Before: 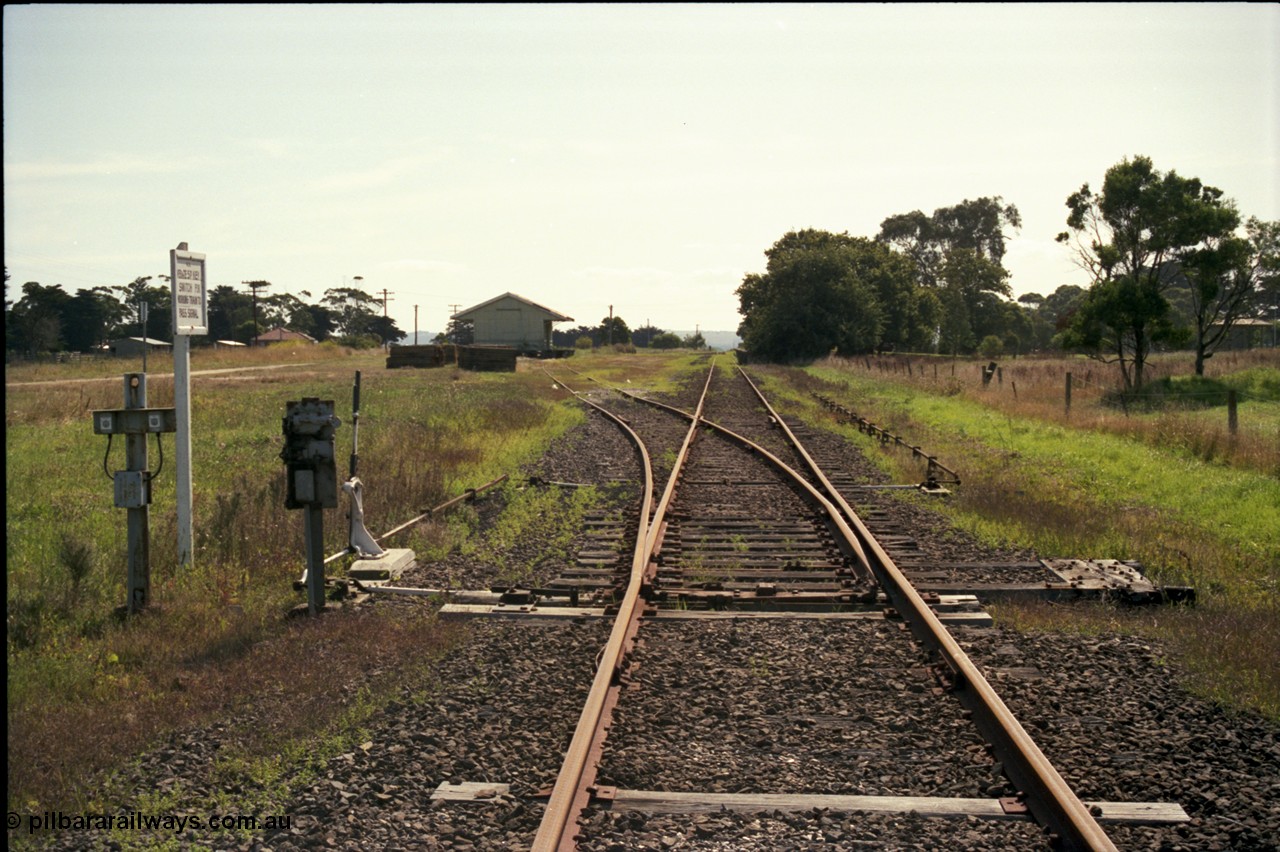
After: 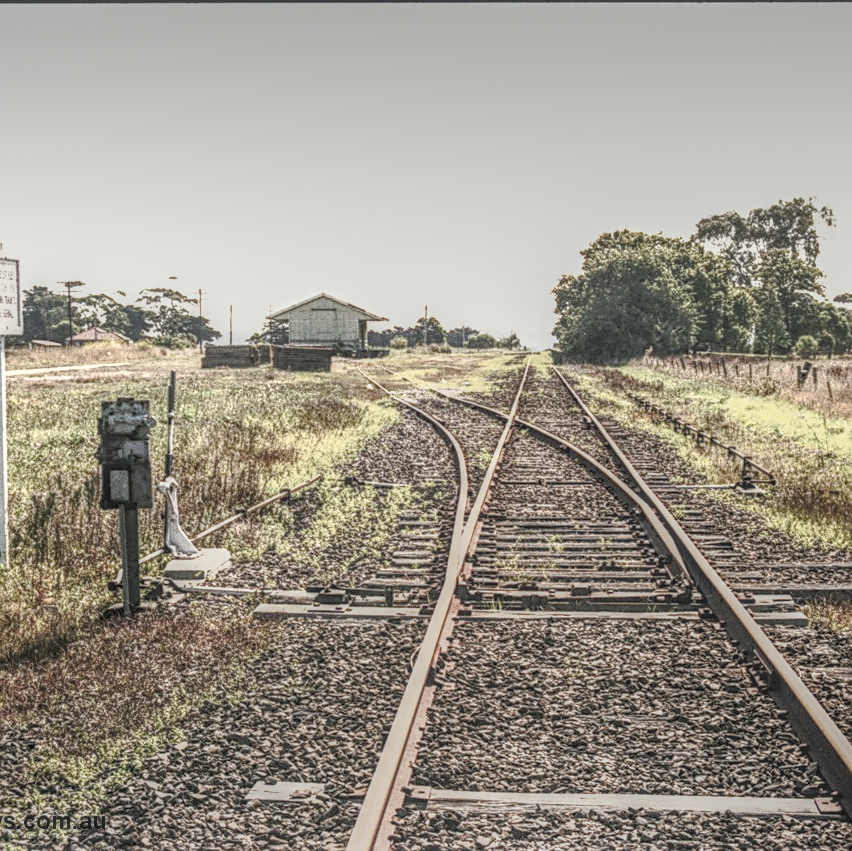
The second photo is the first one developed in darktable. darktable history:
tone curve: curves: ch0 [(0, 0) (0.035, 0.017) (0.131, 0.108) (0.279, 0.279) (0.476, 0.554) (0.617, 0.693) (0.704, 0.77) (0.801, 0.854) (0.895, 0.927) (1, 0.976)]; ch1 [(0, 0) (0.318, 0.278) (0.444, 0.427) (0.493, 0.493) (0.537, 0.547) (0.594, 0.616) (0.746, 0.764) (1, 1)]; ch2 [(0, 0) (0.316, 0.292) (0.381, 0.37) (0.423, 0.448) (0.476, 0.482) (0.502, 0.498) (0.529, 0.532) (0.583, 0.608) (0.639, 0.657) (0.7, 0.7) (0.861, 0.808) (1, 0.951)], preserve colors none
tone equalizer: -8 EV -0.405 EV, -7 EV -0.414 EV, -6 EV -0.31 EV, -5 EV -0.237 EV, -3 EV 0.253 EV, -2 EV 0.305 EV, -1 EV 0.401 EV, +0 EV 0.395 EV
local contrast: highlights 3%, shadows 7%, detail 199%, midtone range 0.248
sharpen: on, module defaults
crop and rotate: left 14.466%, right 18.895%
contrast brightness saturation: contrast 0.563, brightness 0.567, saturation -0.328
